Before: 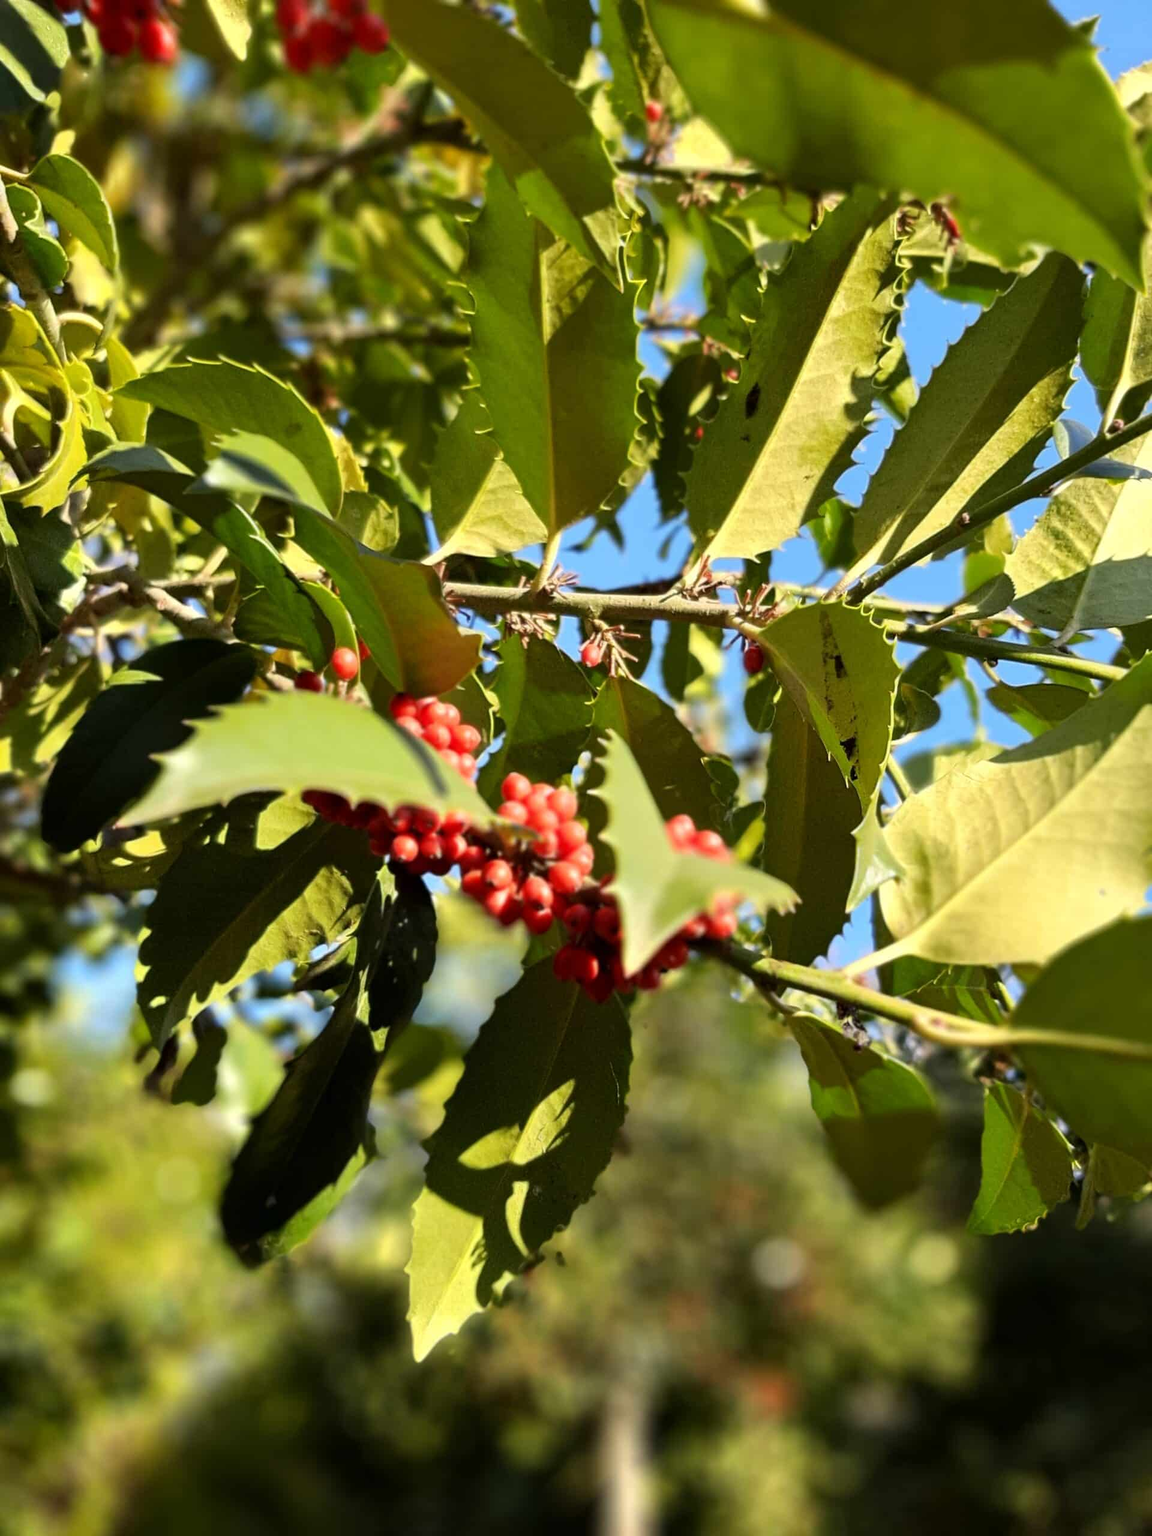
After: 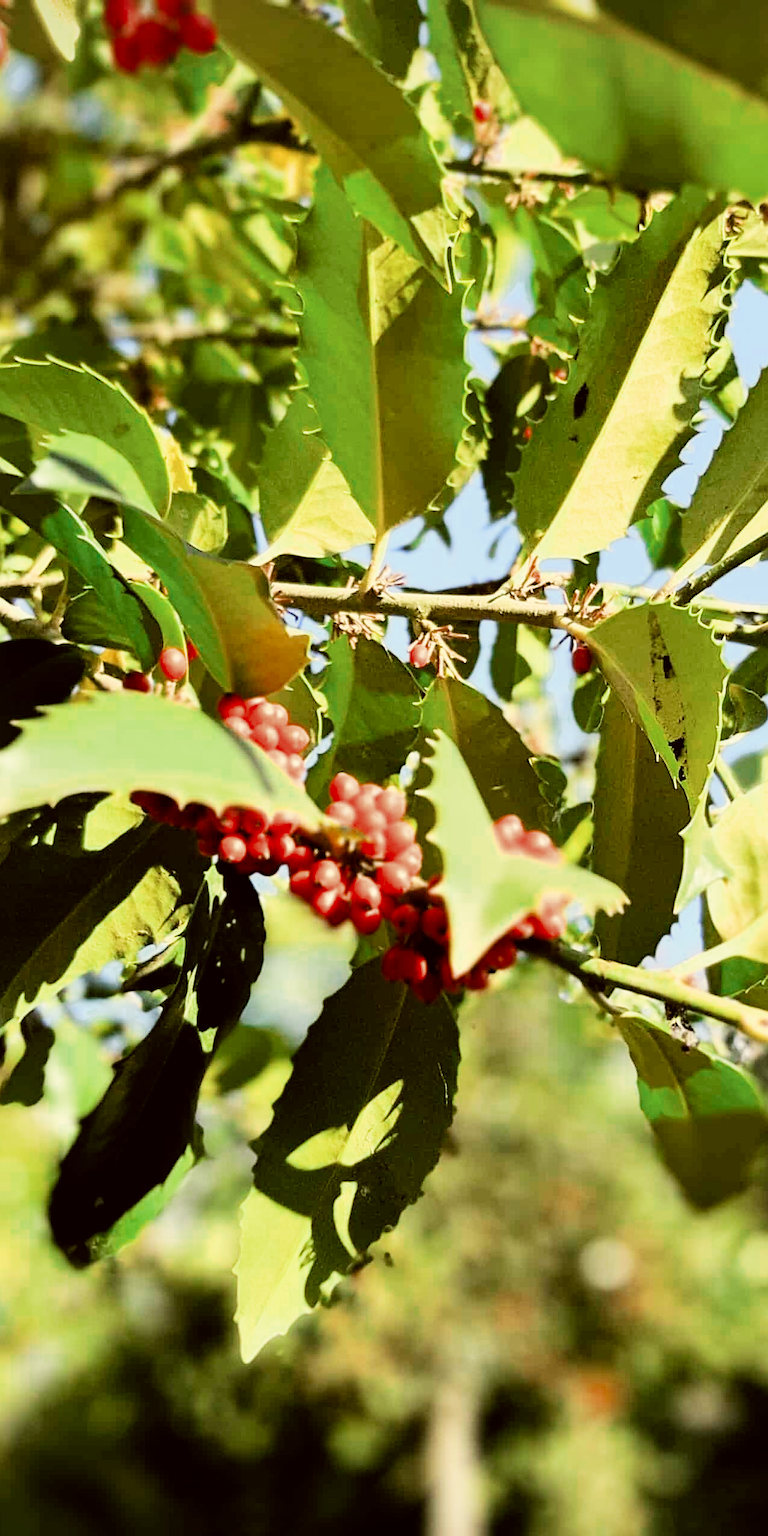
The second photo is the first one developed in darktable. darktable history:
sharpen: on, module defaults
filmic rgb: black relative exposure -7.65 EV, white relative exposure 4.56 EV, hardness 3.61, contrast 1.258
crop and rotate: left 14.969%, right 18.336%
exposure: exposure 1.212 EV, compensate exposure bias true, compensate highlight preservation false
vignetting: fall-off start 100.8%, fall-off radius 71.28%, brightness -0.434, saturation -0.196, width/height ratio 1.175
color zones: curves: ch0 [(0, 0.5) (0.125, 0.4) (0.25, 0.5) (0.375, 0.4) (0.5, 0.4) (0.625, 0.6) (0.75, 0.6) (0.875, 0.5)]; ch1 [(0, 0.4) (0.125, 0.5) (0.25, 0.4) (0.375, 0.4) (0.5, 0.4) (0.625, 0.4) (0.75, 0.5) (0.875, 0.4)]; ch2 [(0, 0.6) (0.125, 0.5) (0.25, 0.5) (0.375, 0.6) (0.5, 0.6) (0.625, 0.5) (0.75, 0.5) (0.875, 0.5)]
color correction: highlights a* -1.61, highlights b* 10.07, shadows a* 0.925, shadows b* 18.86
